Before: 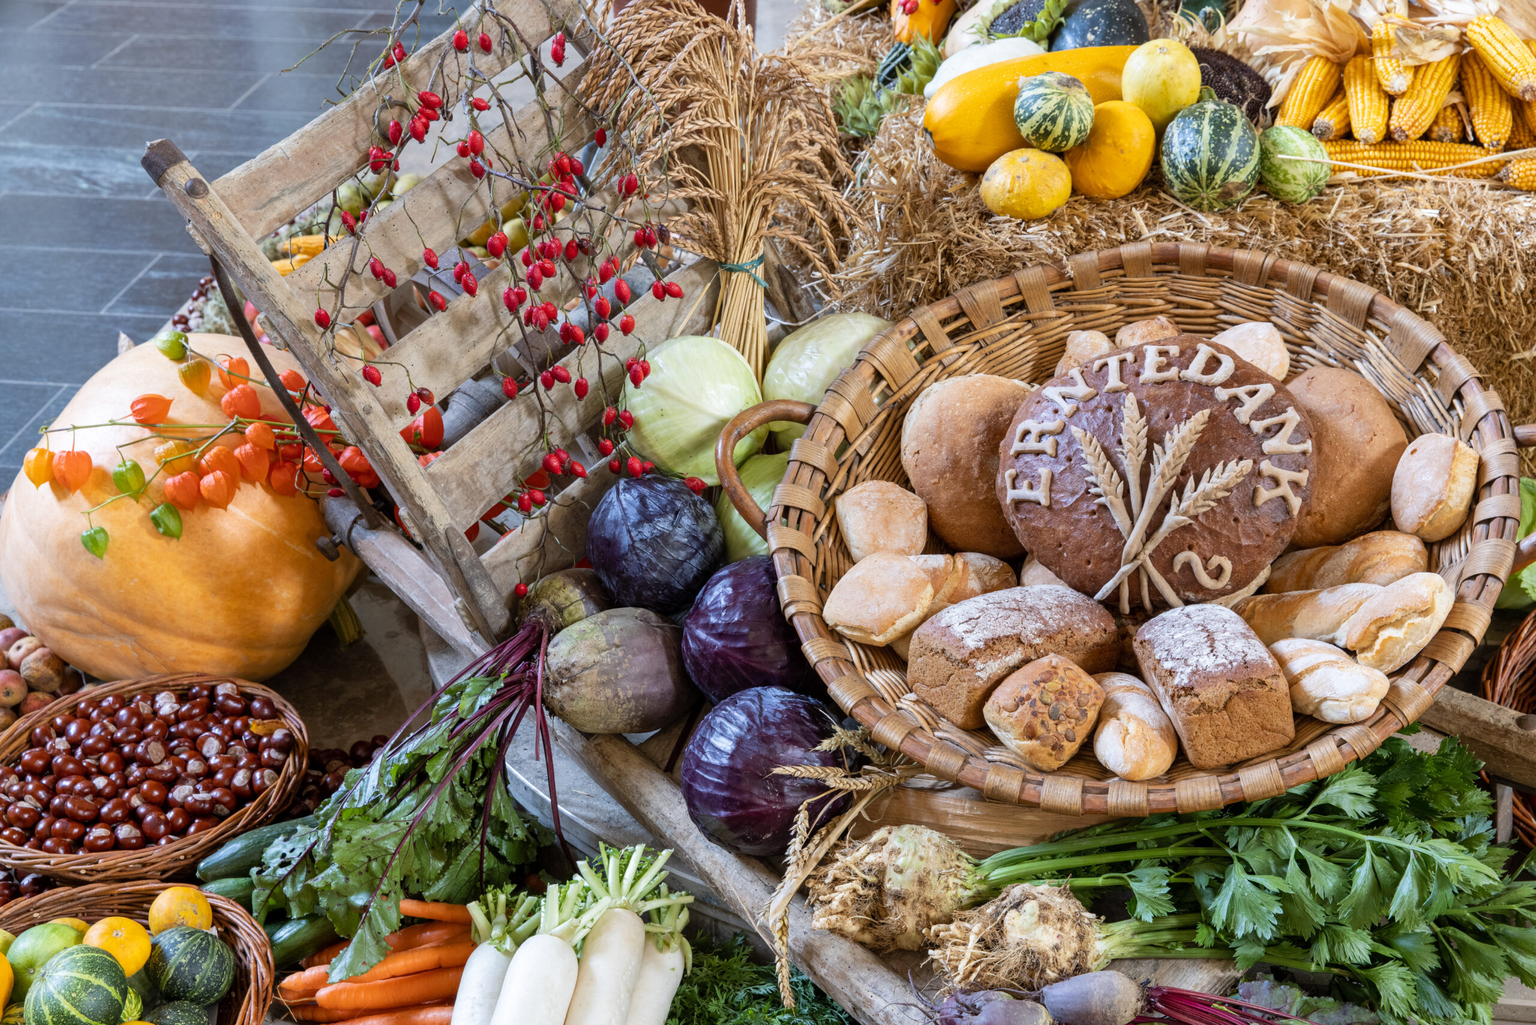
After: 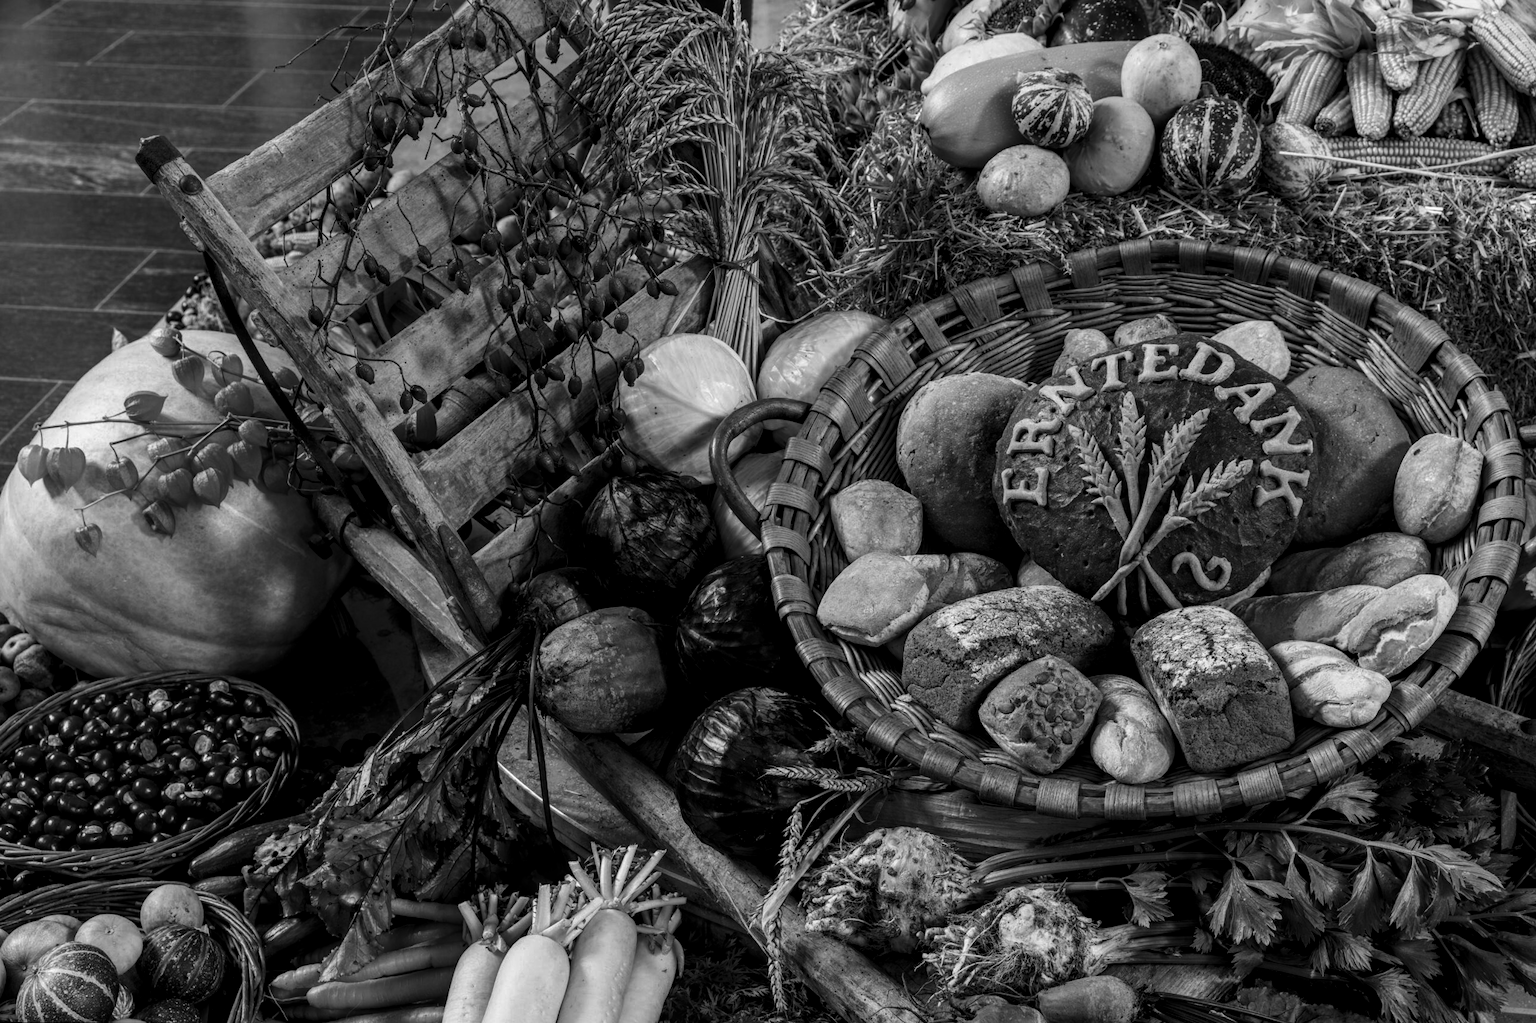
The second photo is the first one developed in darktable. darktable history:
contrast brightness saturation: contrast -0.03, brightness -0.59, saturation -1
local contrast: highlights 25%, detail 130%
rotate and perspective: rotation 0.192°, lens shift (horizontal) -0.015, crop left 0.005, crop right 0.996, crop top 0.006, crop bottom 0.99
